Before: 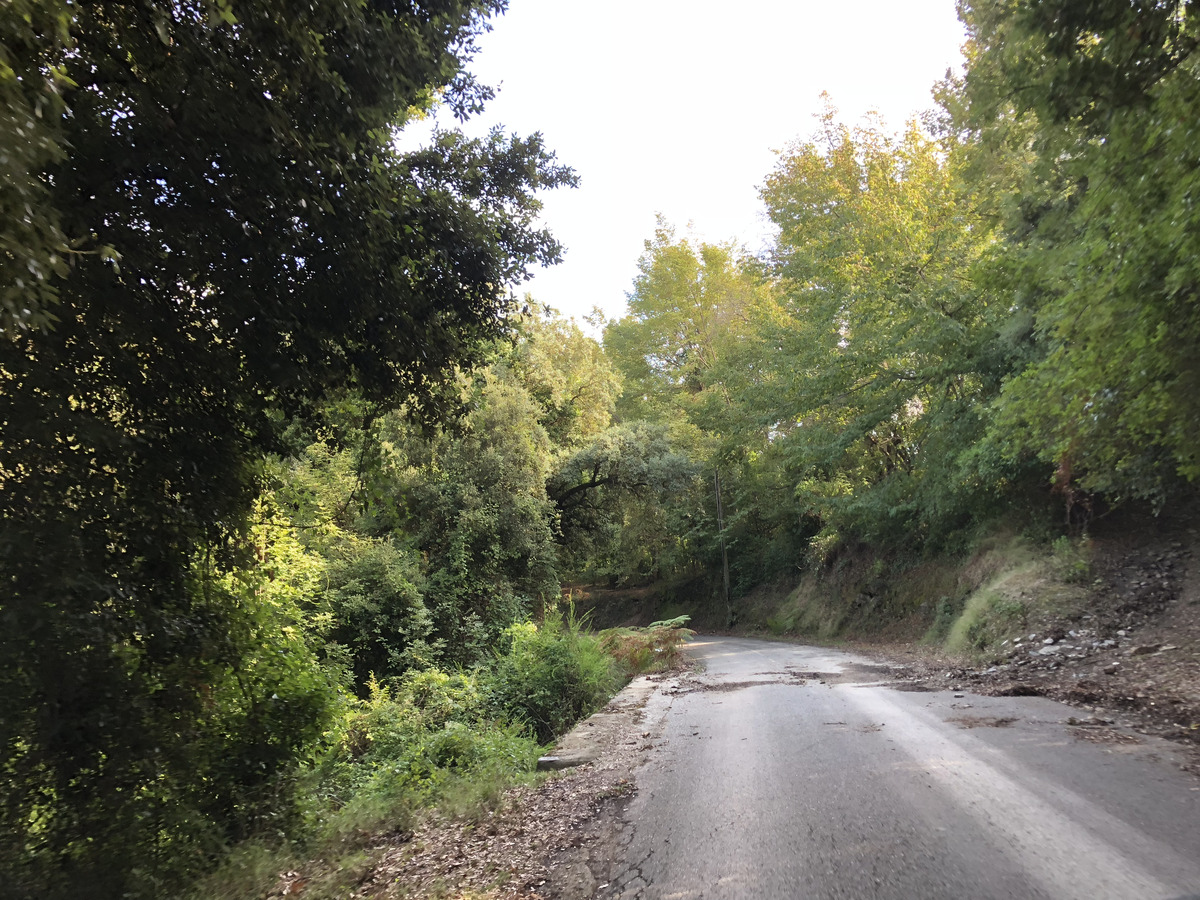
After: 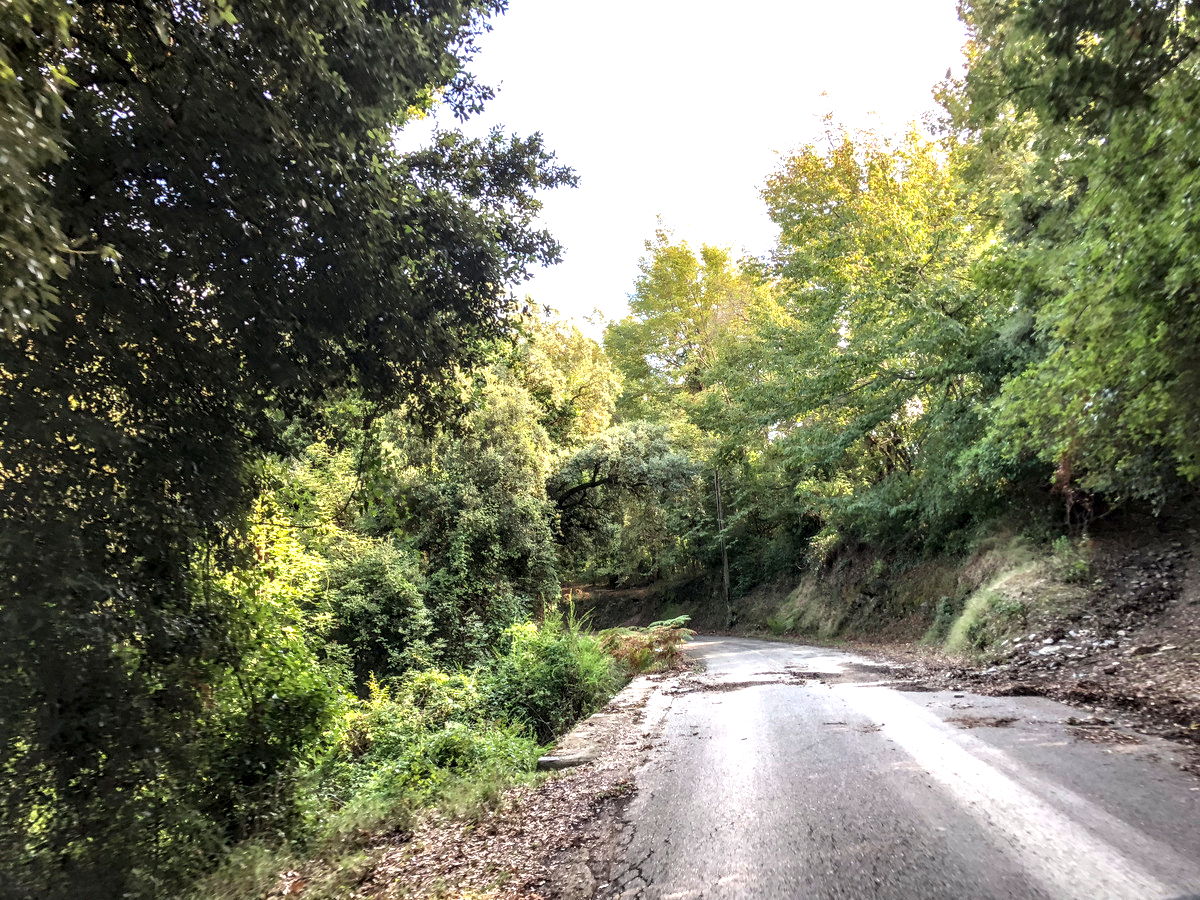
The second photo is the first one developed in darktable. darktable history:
local contrast: highlights 11%, shadows 36%, detail 183%, midtone range 0.47
exposure: black level correction -0.002, exposure 0.528 EV, compensate highlight preservation false
